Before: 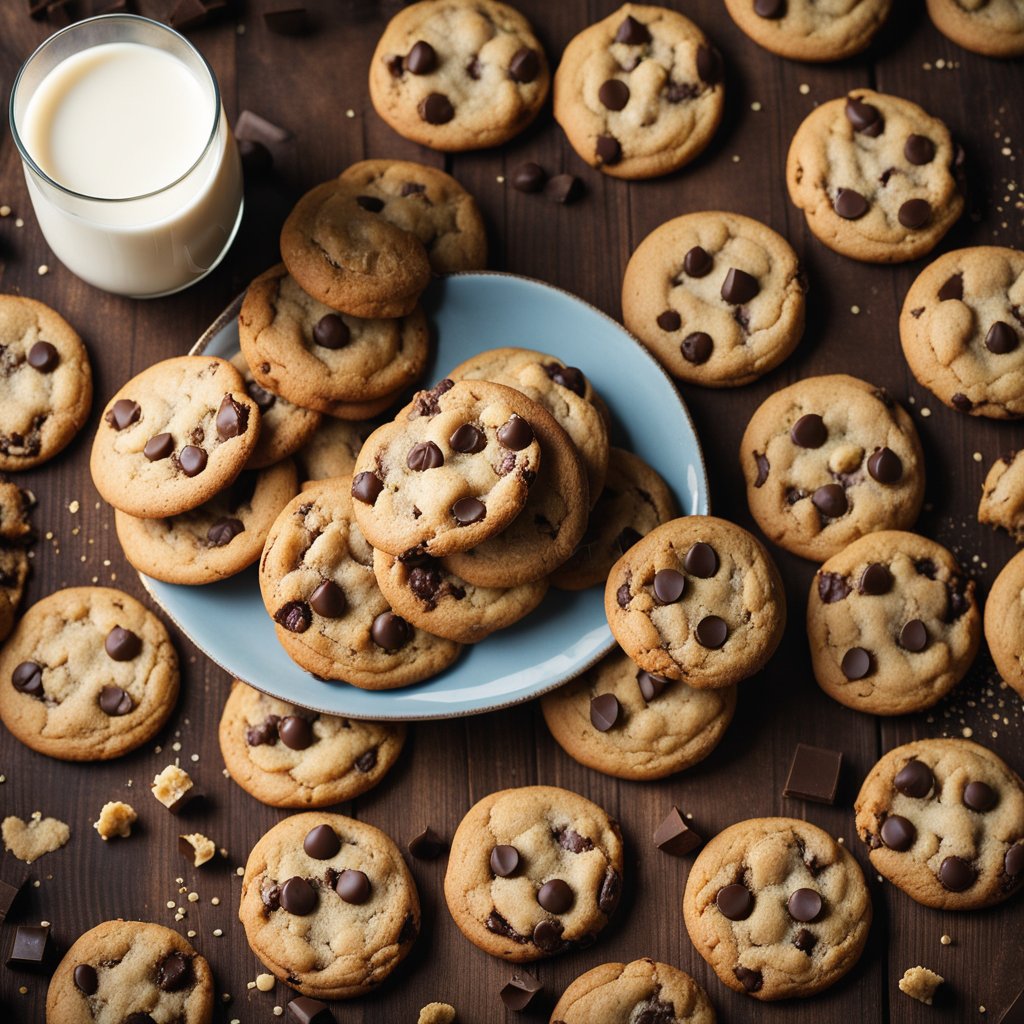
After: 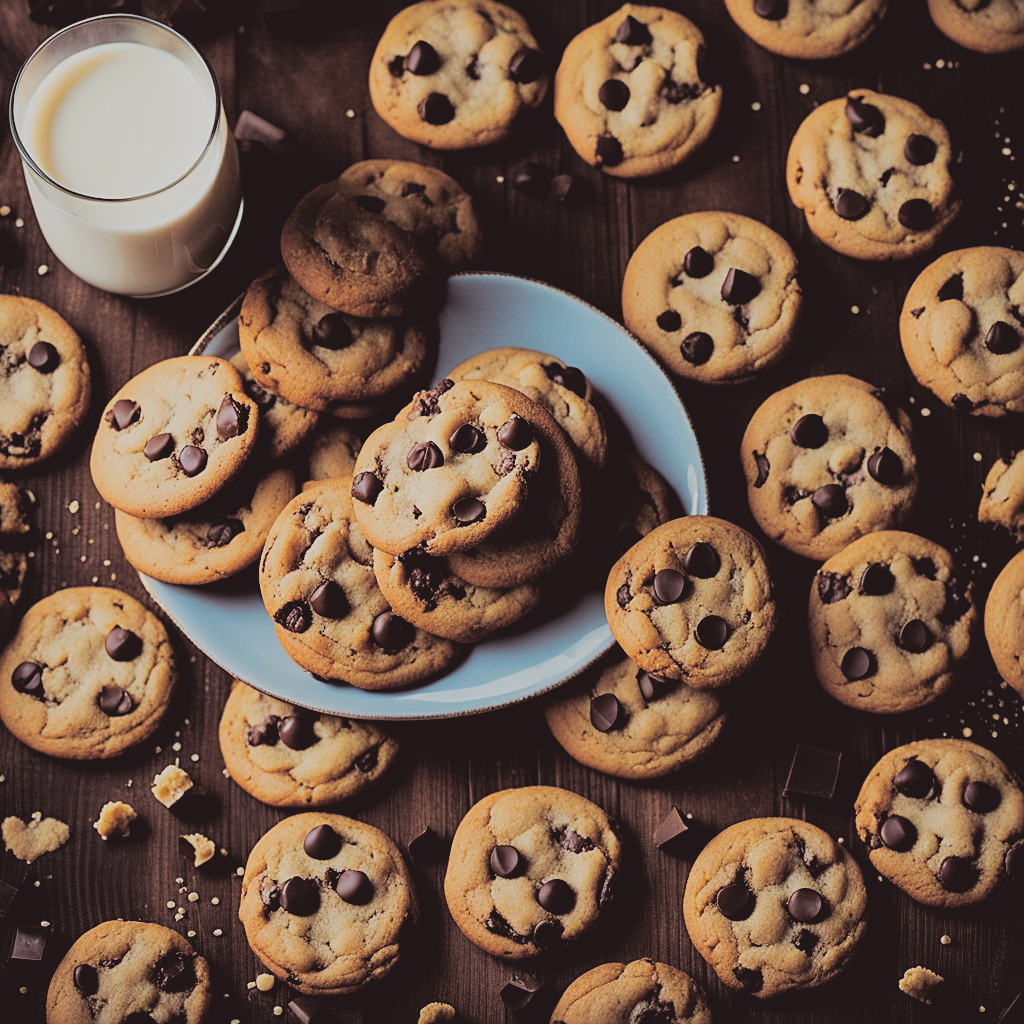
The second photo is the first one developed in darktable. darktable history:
filmic rgb: black relative exposure -5 EV, hardness 2.88, contrast 1.3, highlights saturation mix -30%
contrast brightness saturation: contrast -0.19, saturation 0.19
sharpen: on, module defaults
split-toning: shadows › saturation 0.24, highlights › hue 54°, highlights › saturation 0.24
